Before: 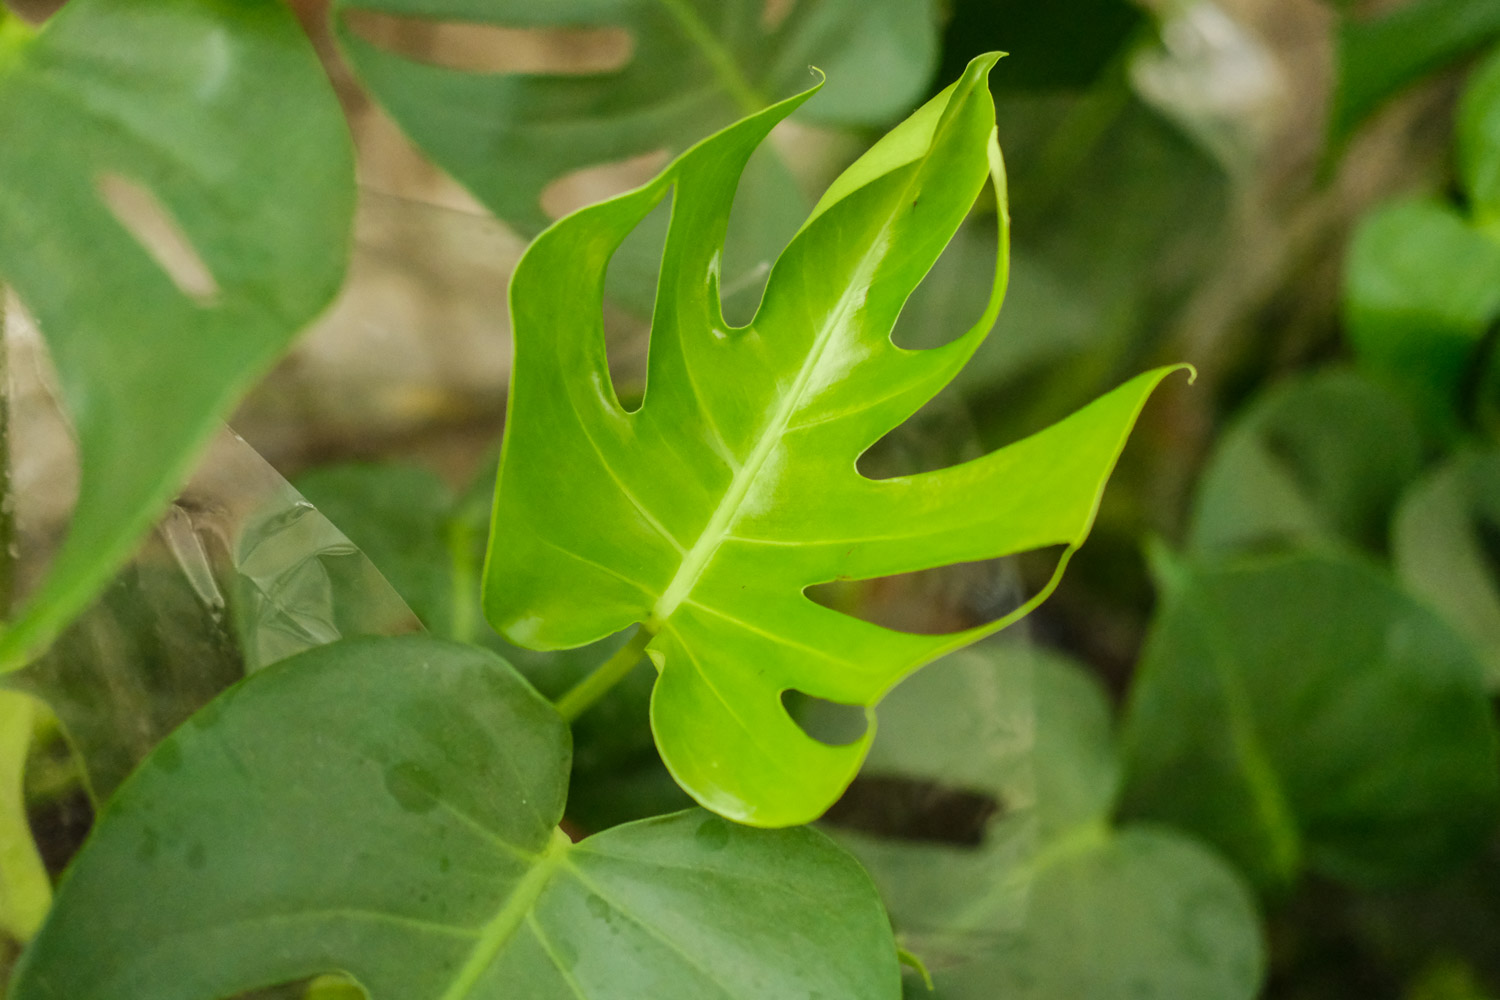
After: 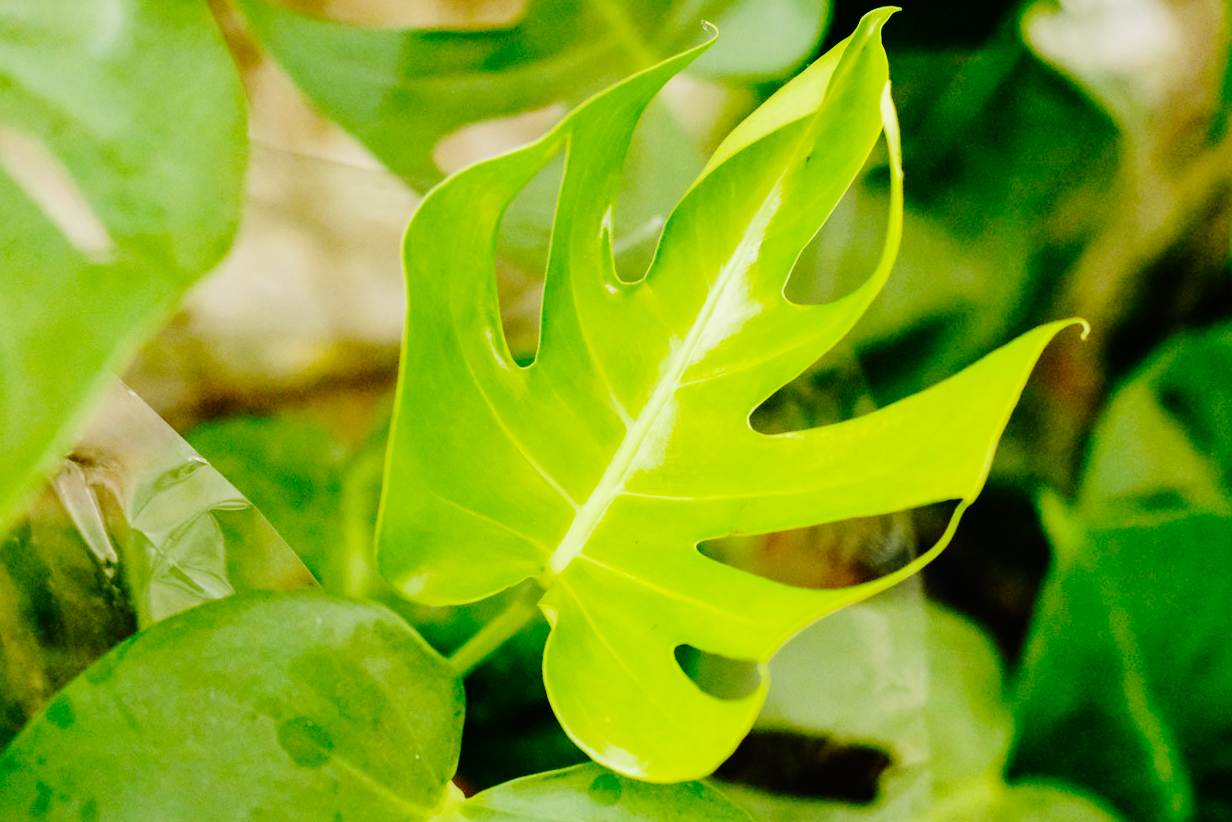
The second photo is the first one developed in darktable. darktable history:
base curve: curves: ch0 [(0, 0) (0.036, 0.01) (0.123, 0.254) (0.258, 0.504) (0.507, 0.748) (1, 1)], preserve colors none
crop and rotate: left 7.196%, top 4.574%, right 10.605%, bottom 13.178%
